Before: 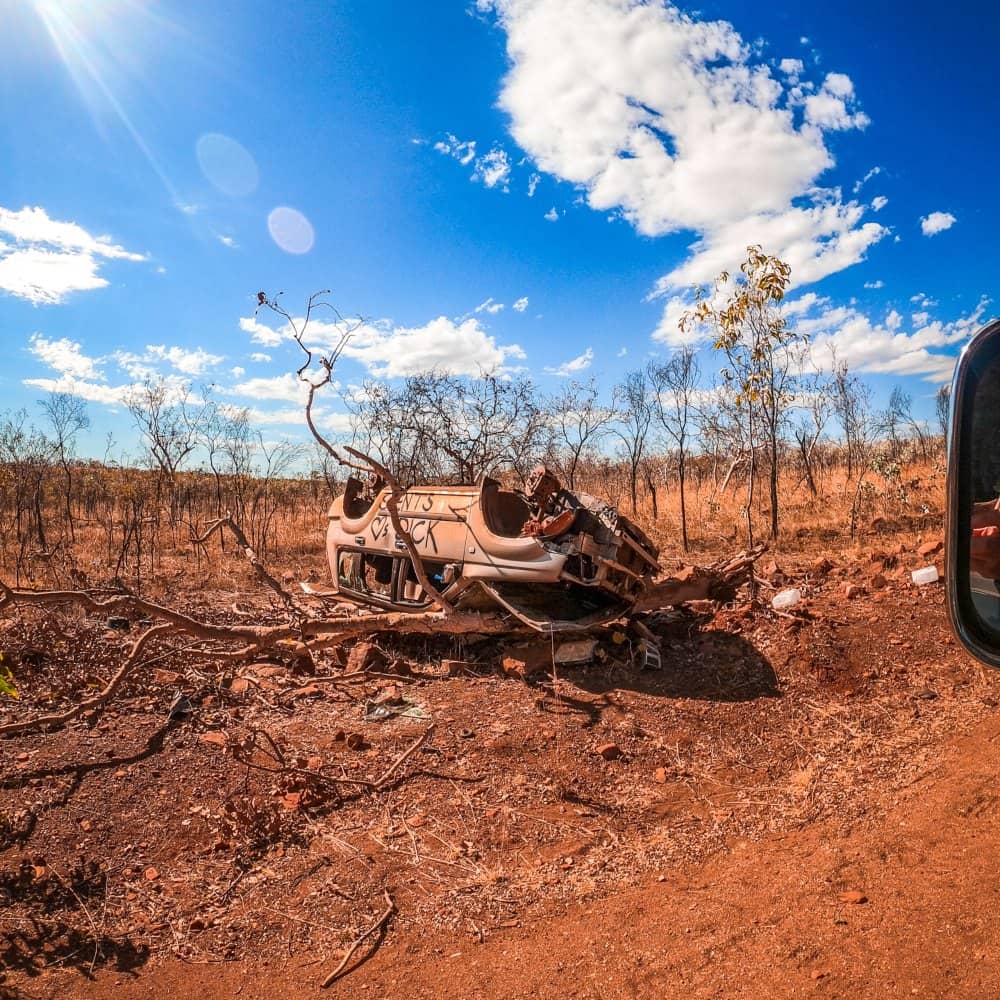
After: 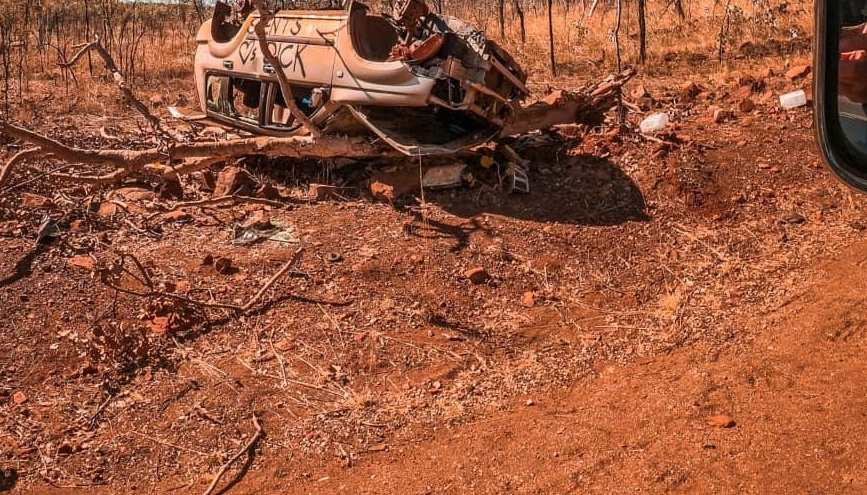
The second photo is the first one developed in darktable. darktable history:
crop and rotate: left 13.254%, top 47.691%, bottom 2.792%
